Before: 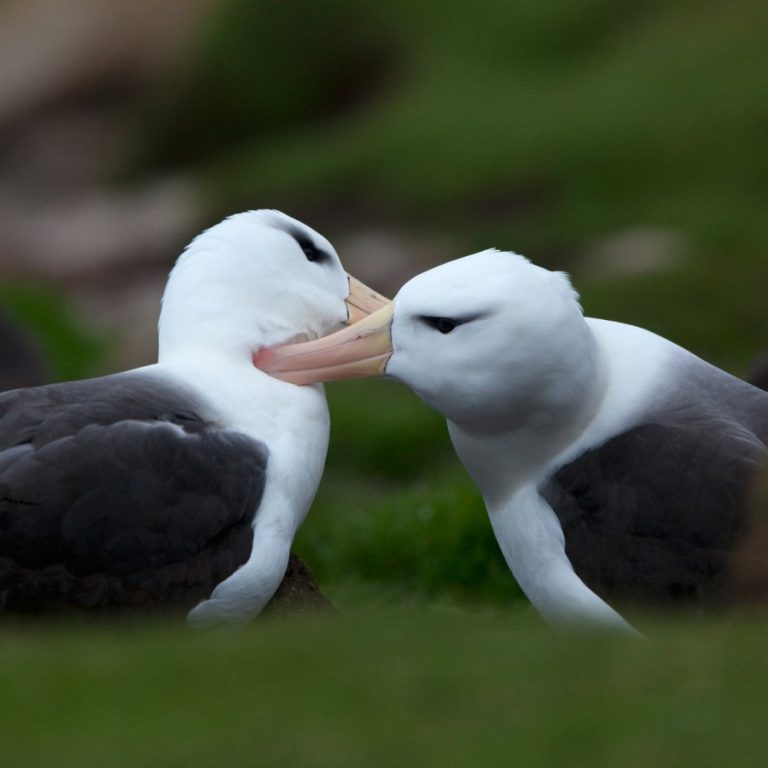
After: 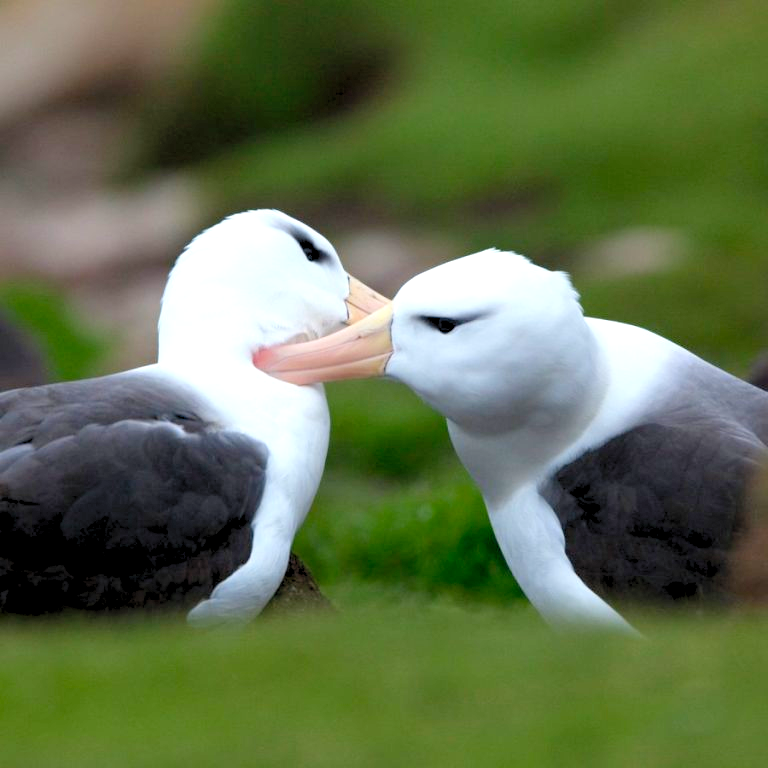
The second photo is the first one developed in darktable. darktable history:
exposure: exposure 0 EV, compensate highlight preservation false
levels: levels [0.036, 0.364, 0.827]
